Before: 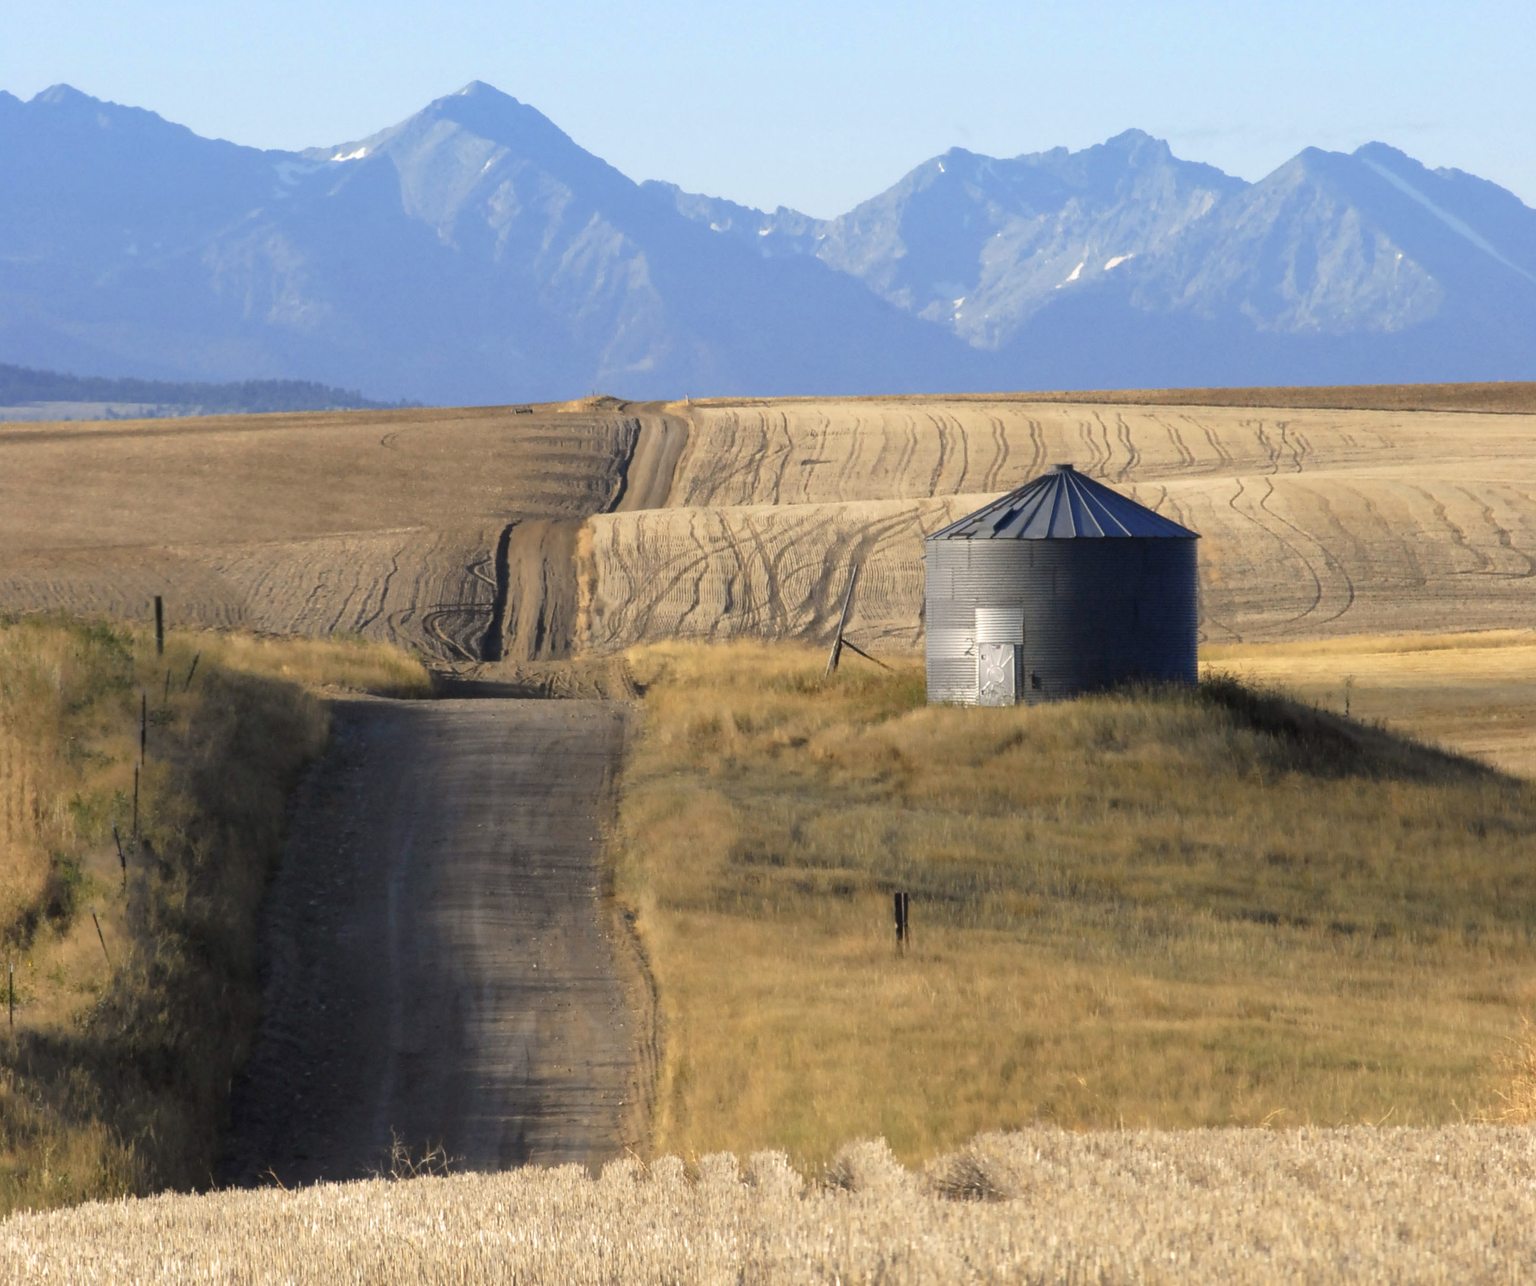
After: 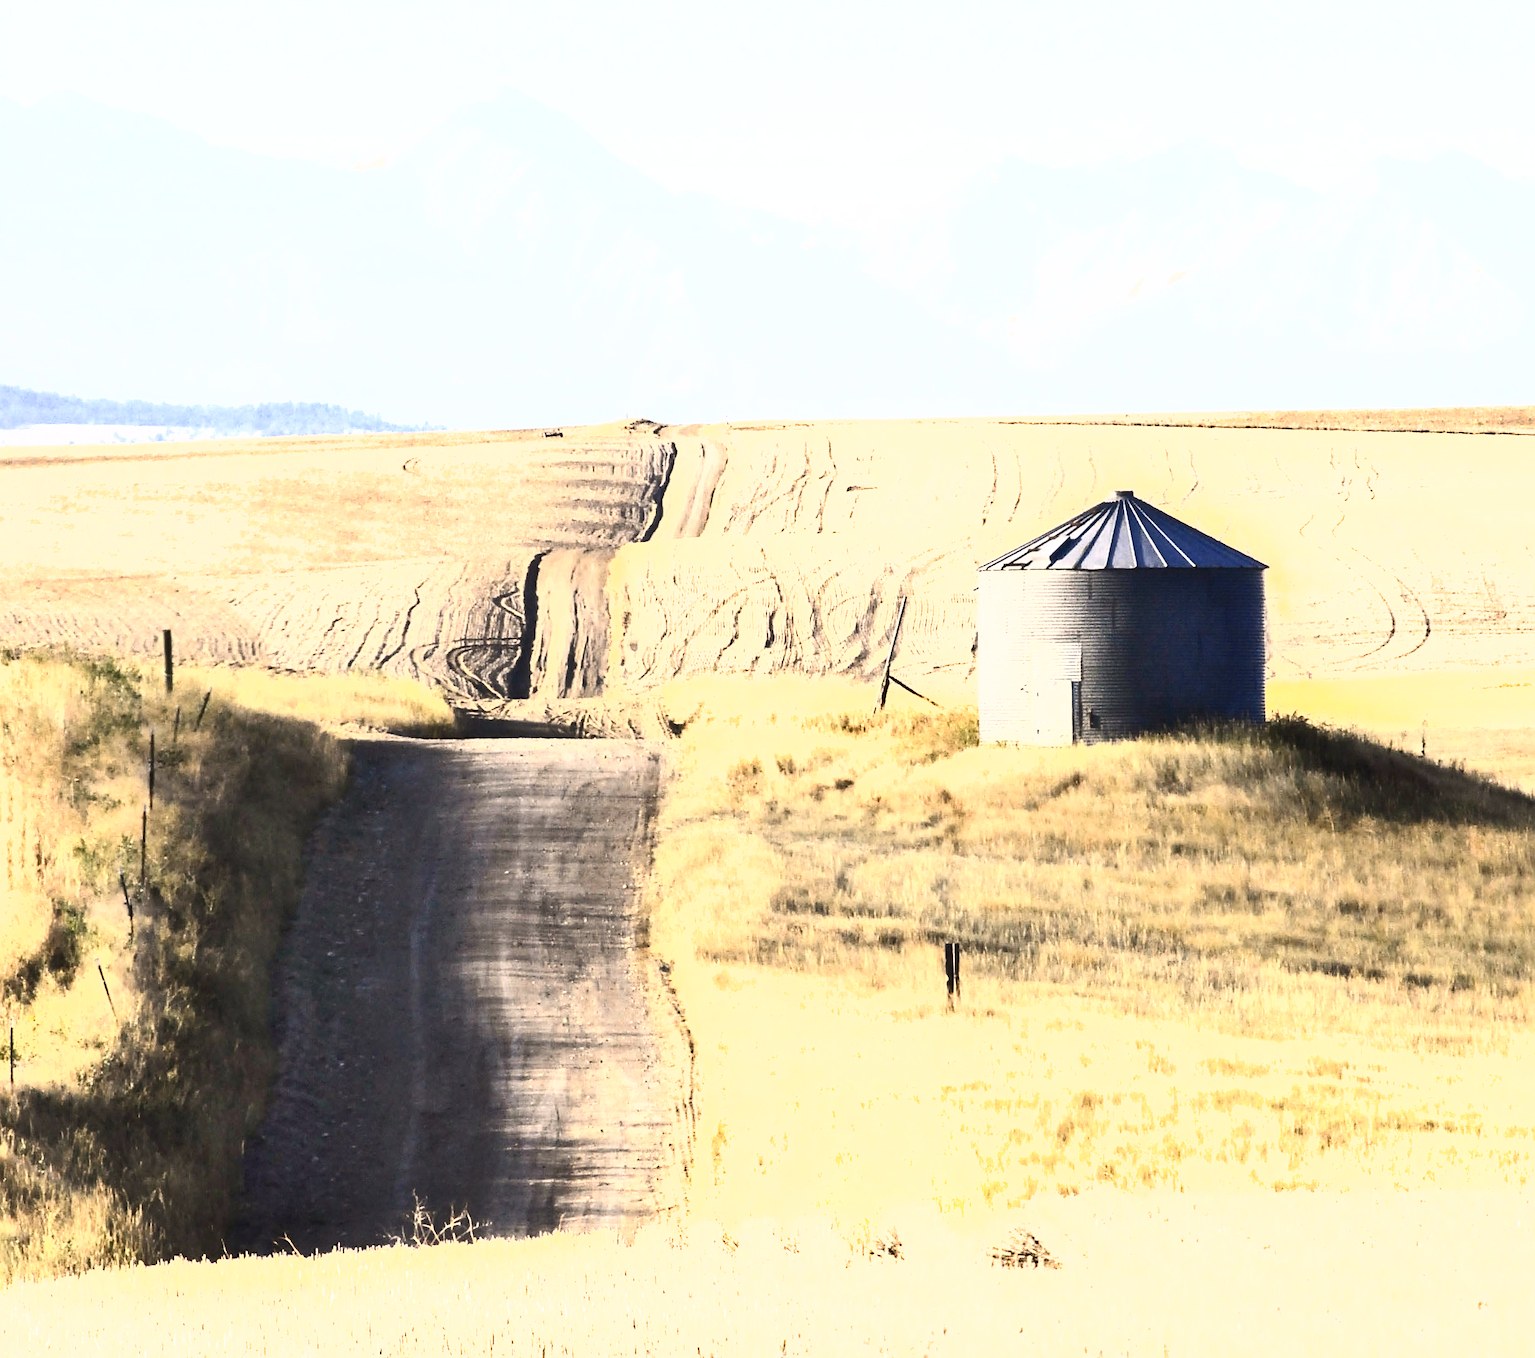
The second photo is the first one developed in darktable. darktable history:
crop and rotate: left 0%, right 5.316%
shadows and highlights: radius 45.95, white point adjustment 6.75, compress 80%, soften with gaussian
color correction: highlights a* 3.6, highlights b* 5.12
tone equalizer: on, module defaults
contrast brightness saturation: contrast 0.635, brightness 0.325, saturation 0.137
sharpen: amount 0.491
exposure: black level correction 0, exposure 0.697 EV, compensate exposure bias true, compensate highlight preservation false
